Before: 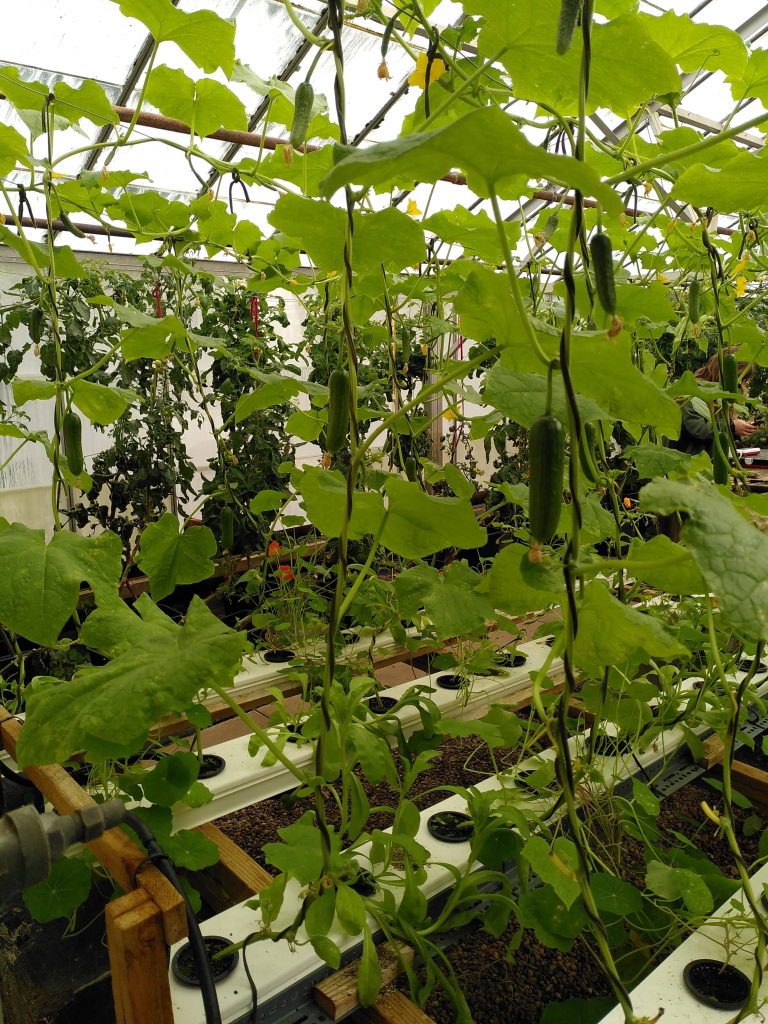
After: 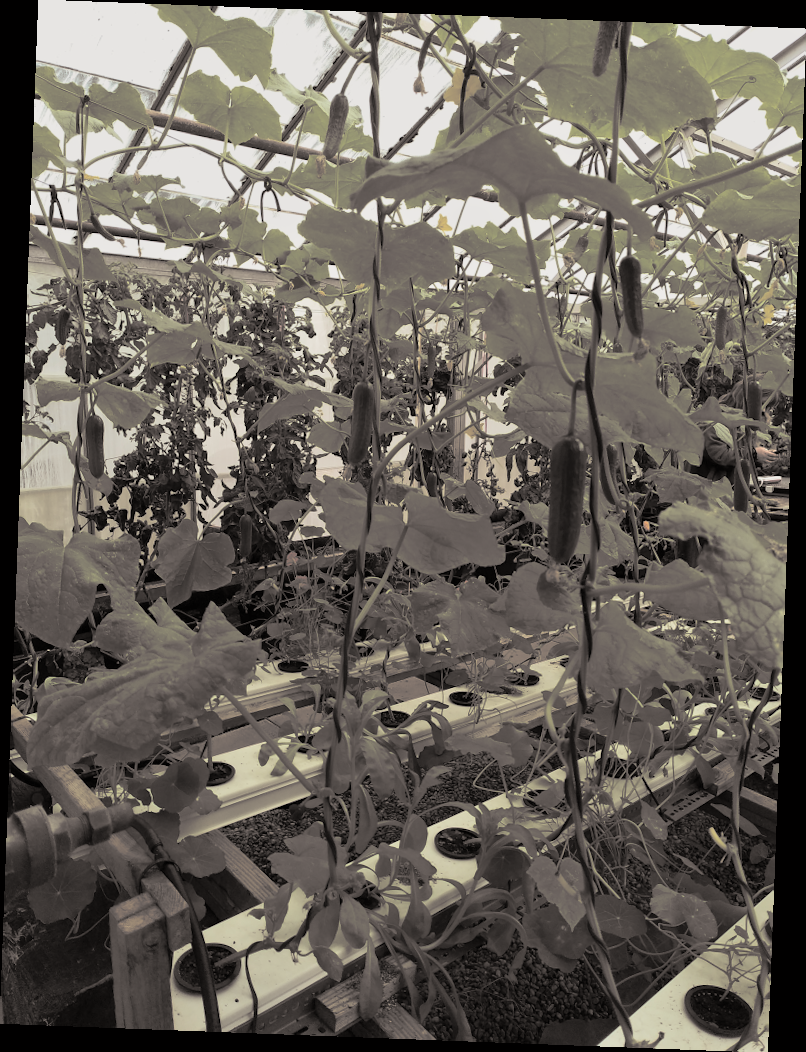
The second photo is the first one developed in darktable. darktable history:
sigmoid: contrast 1.22, skew 0.65
tone equalizer: -8 EV 1 EV, -7 EV 1 EV, -6 EV 1 EV, -5 EV 1 EV, -4 EV 1 EV, -3 EV 0.75 EV, -2 EV 0.5 EV, -1 EV 0.25 EV
rotate and perspective: rotation 2.17°, automatic cropping off
split-toning: shadows › hue 26°, shadows › saturation 0.09, highlights › hue 40°, highlights › saturation 0.18, balance -63, compress 0%
